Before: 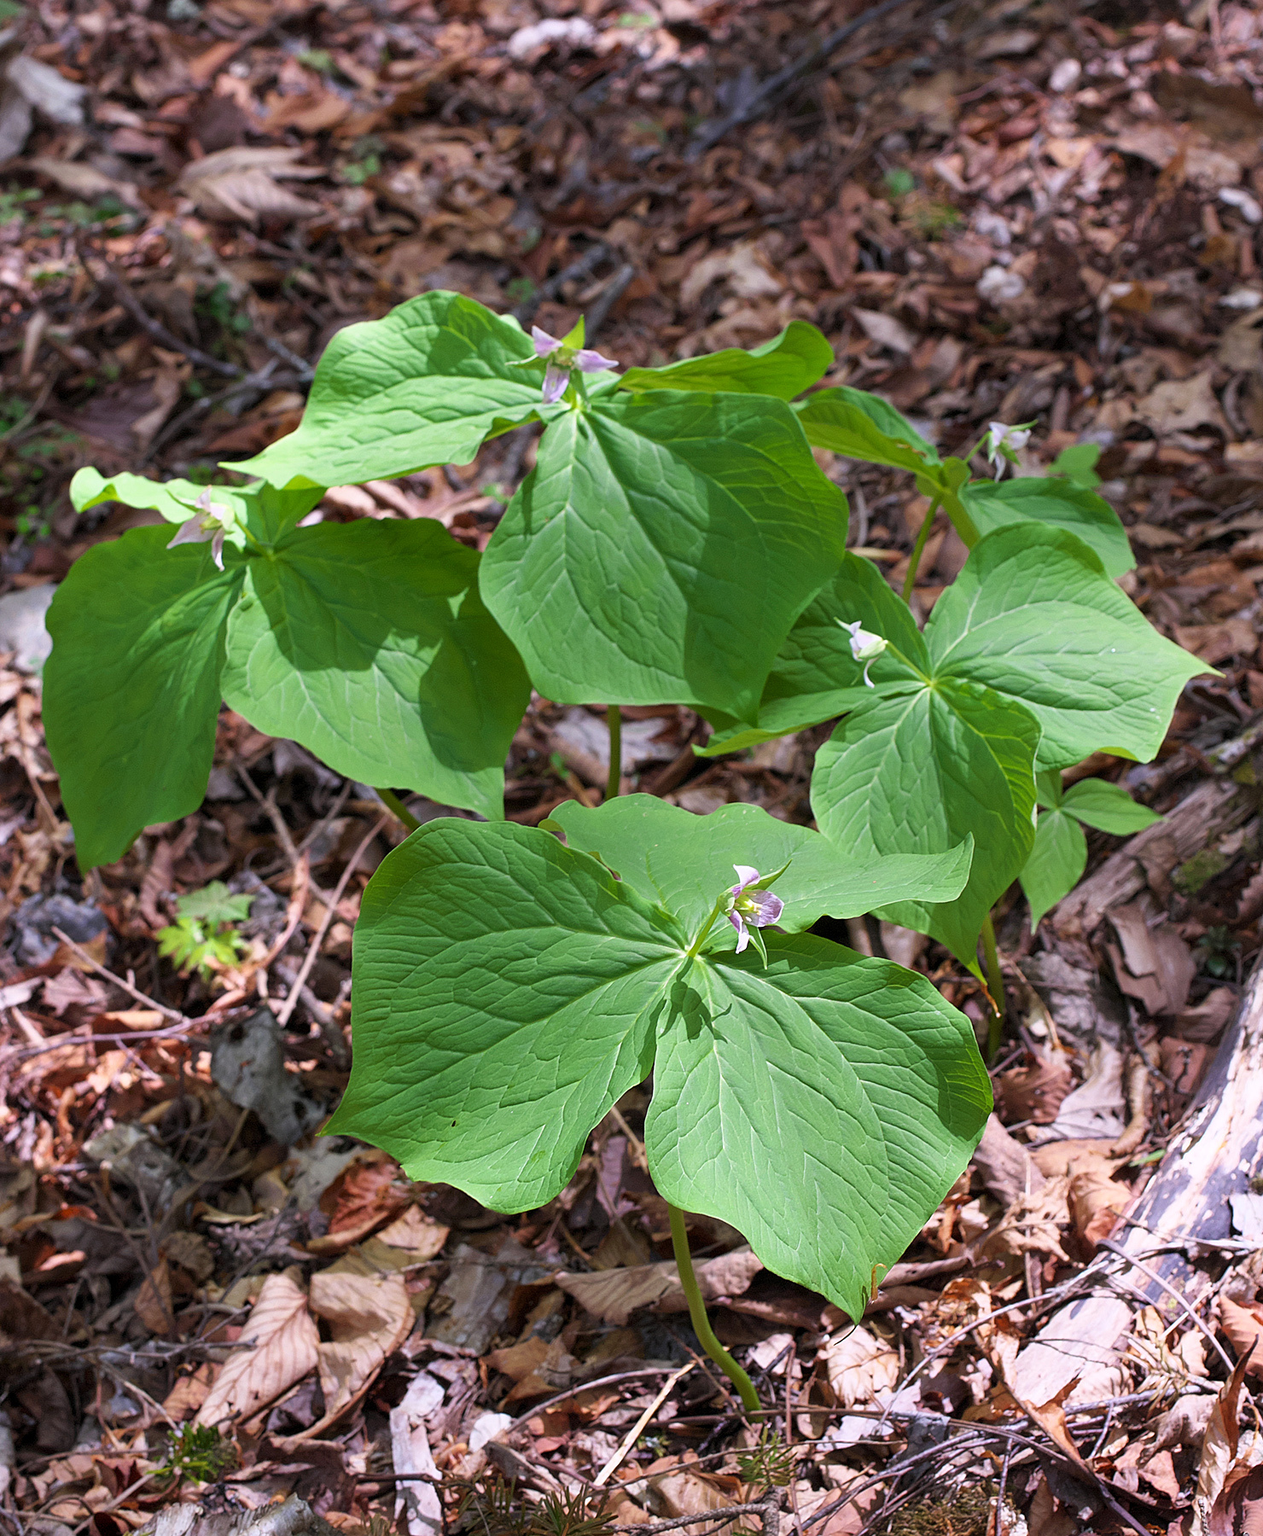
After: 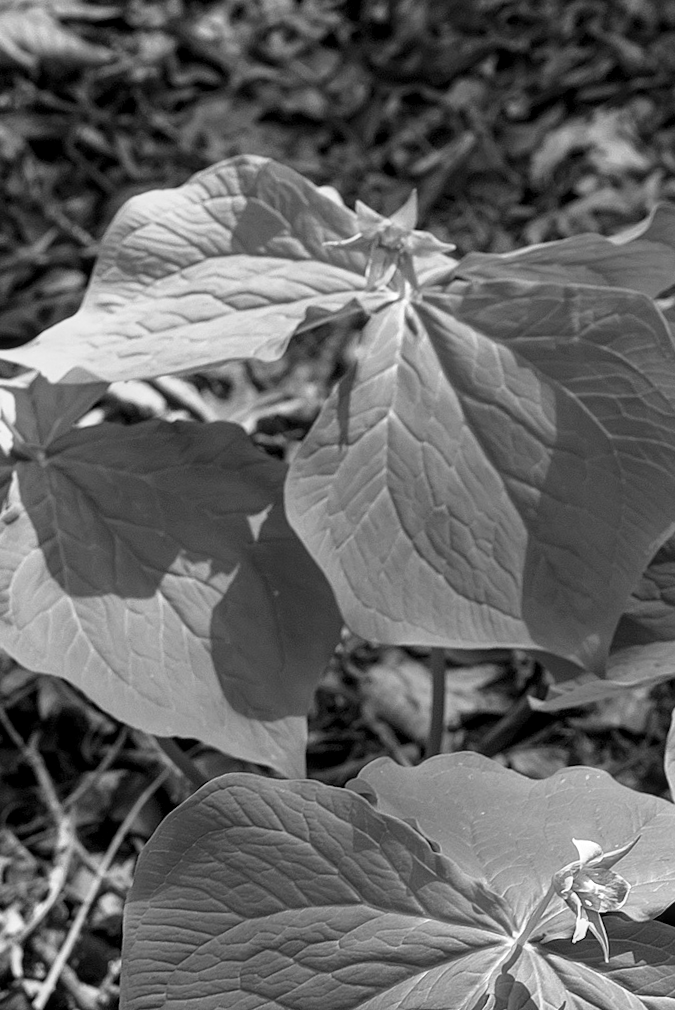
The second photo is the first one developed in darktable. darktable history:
crop: left 20.248%, top 10.86%, right 35.675%, bottom 34.321%
monochrome: on, module defaults
rotate and perspective: rotation 1.72°, automatic cropping off
local contrast: on, module defaults
shadows and highlights: shadows -62.32, white point adjustment -5.22, highlights 61.59
white balance: red 0.988, blue 1.017
exposure: exposure -0.153 EV, compensate highlight preservation false
